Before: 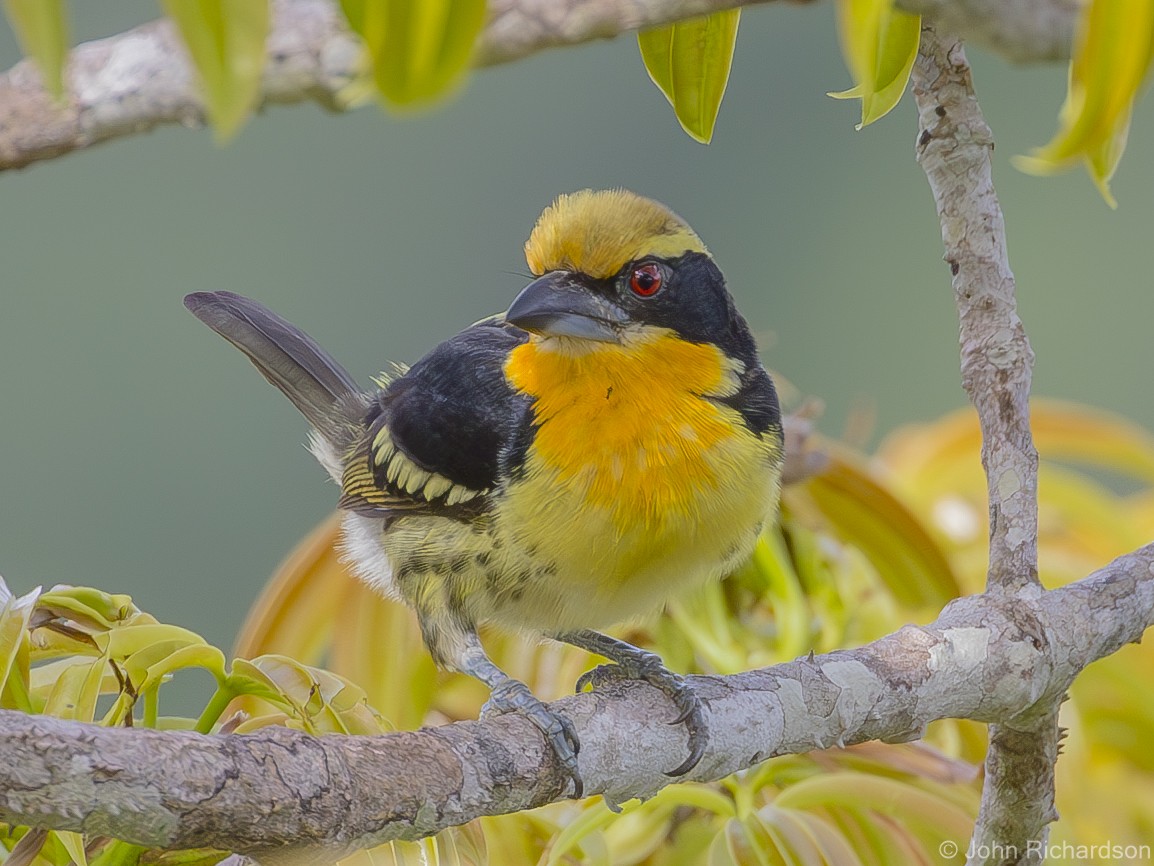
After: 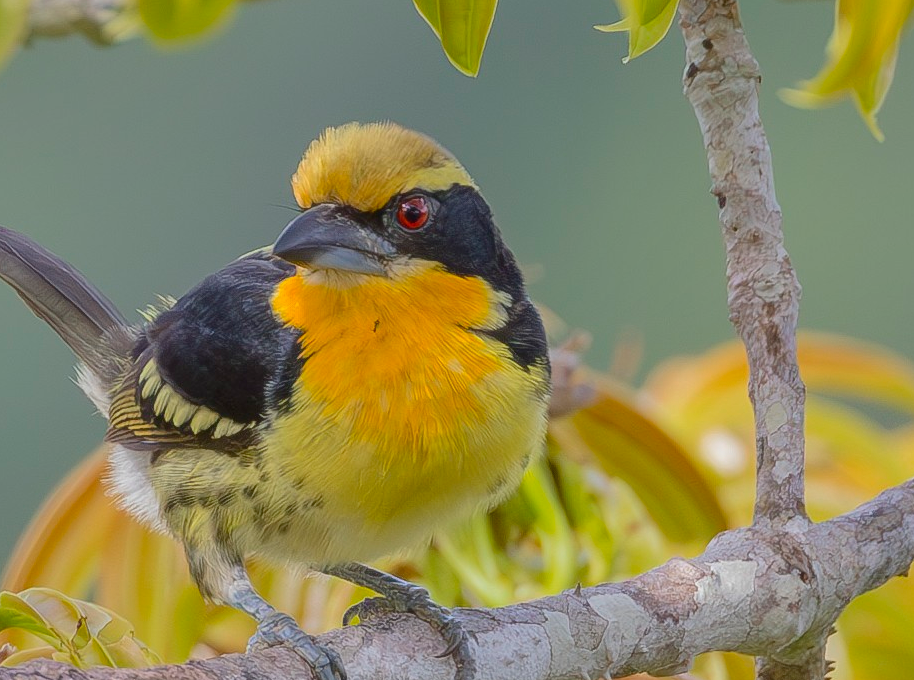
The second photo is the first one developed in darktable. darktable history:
crop and rotate: left 20.258%, top 7.795%, right 0.496%, bottom 13.623%
shadows and highlights: radius 108.66, shadows 23.65, highlights -59.53, low approximation 0.01, soften with gaussian
